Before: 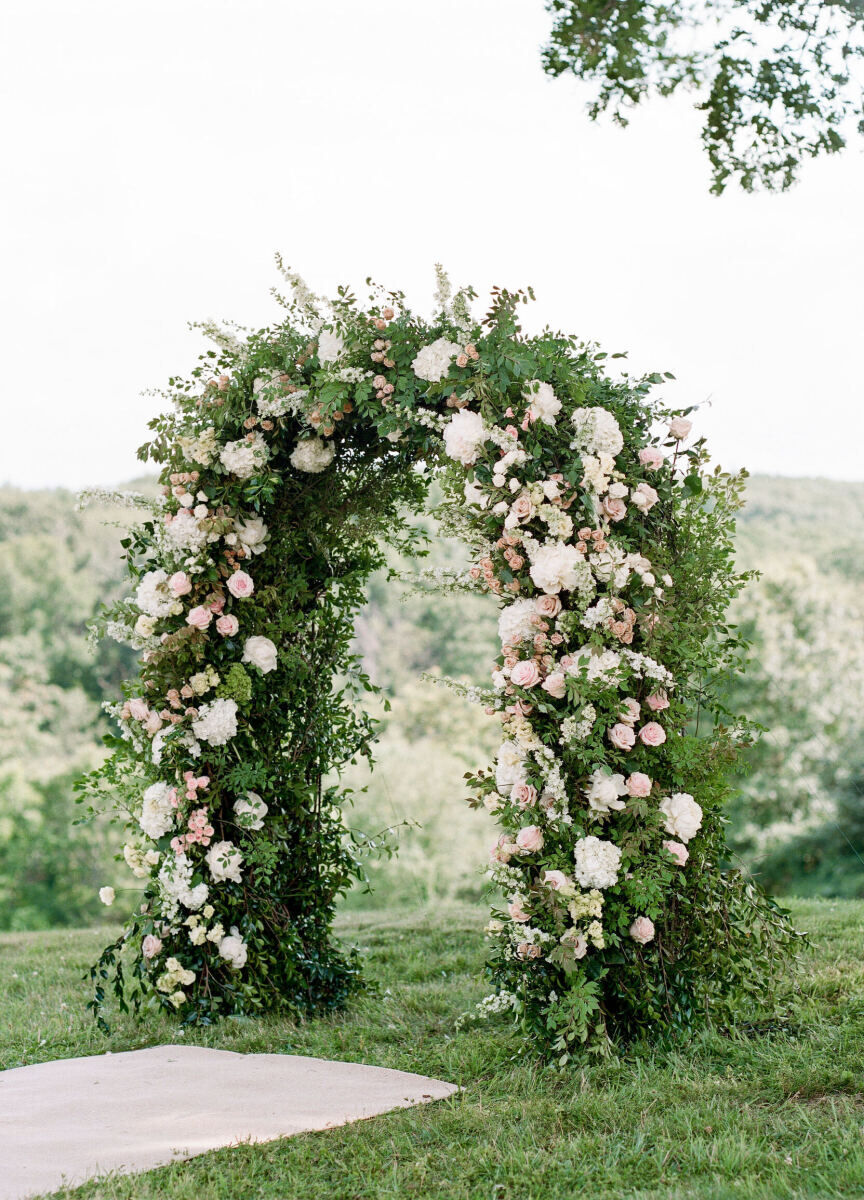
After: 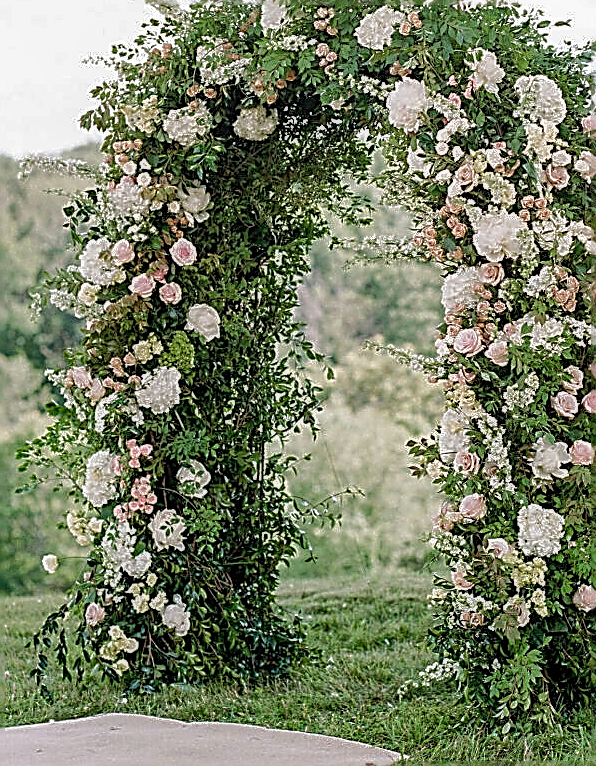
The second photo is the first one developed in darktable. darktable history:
crop: left 6.645%, top 27.674%, right 24.367%, bottom 8.457%
shadows and highlights: shadows 40.3, highlights -60.02
exposure: compensate highlight preservation false
sharpen: amount 1.849
local contrast: detail 130%
